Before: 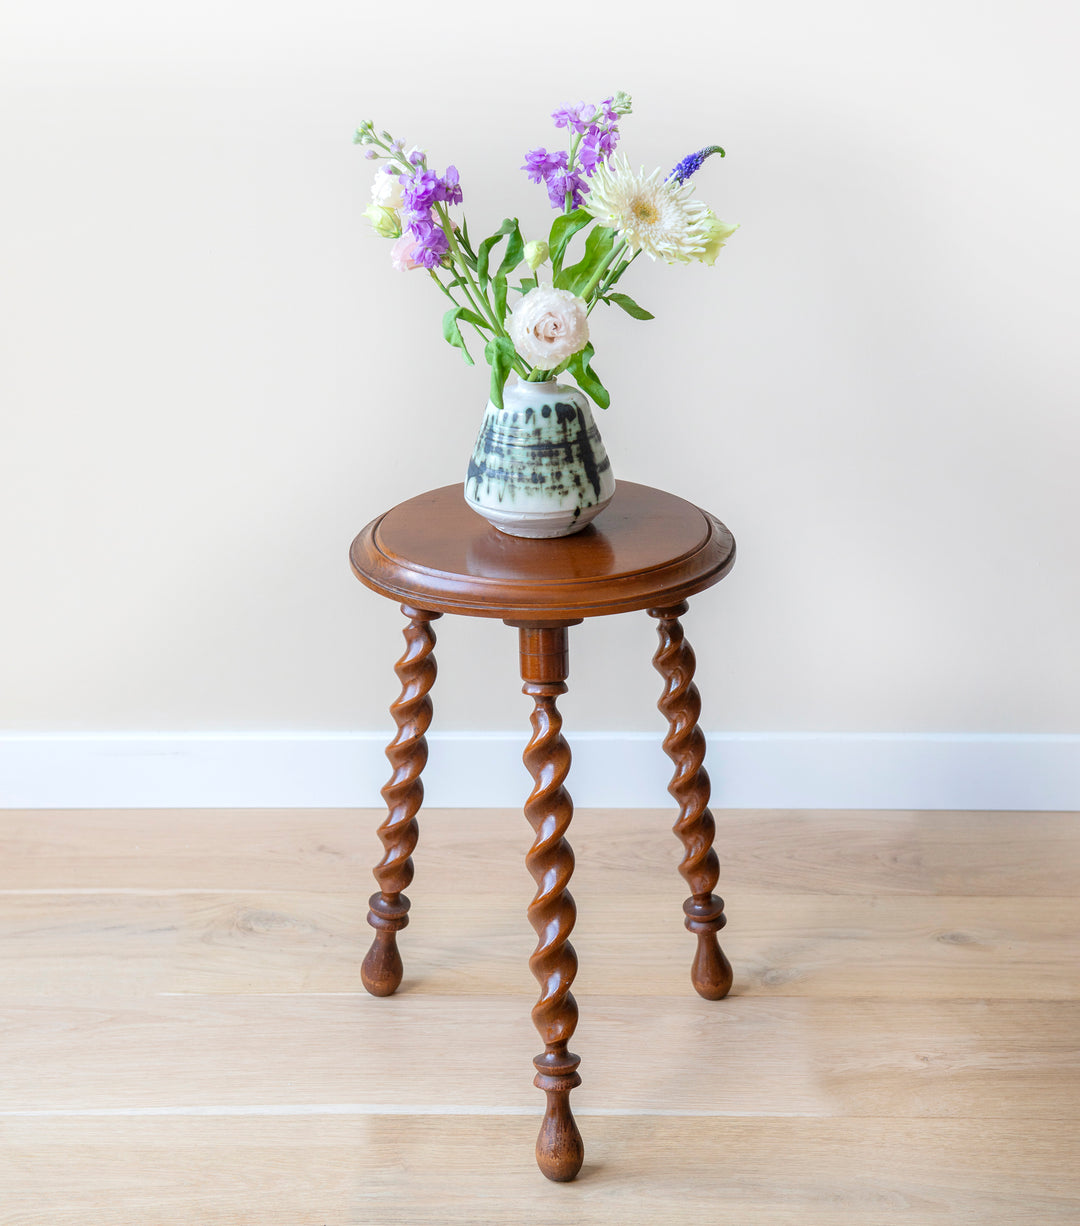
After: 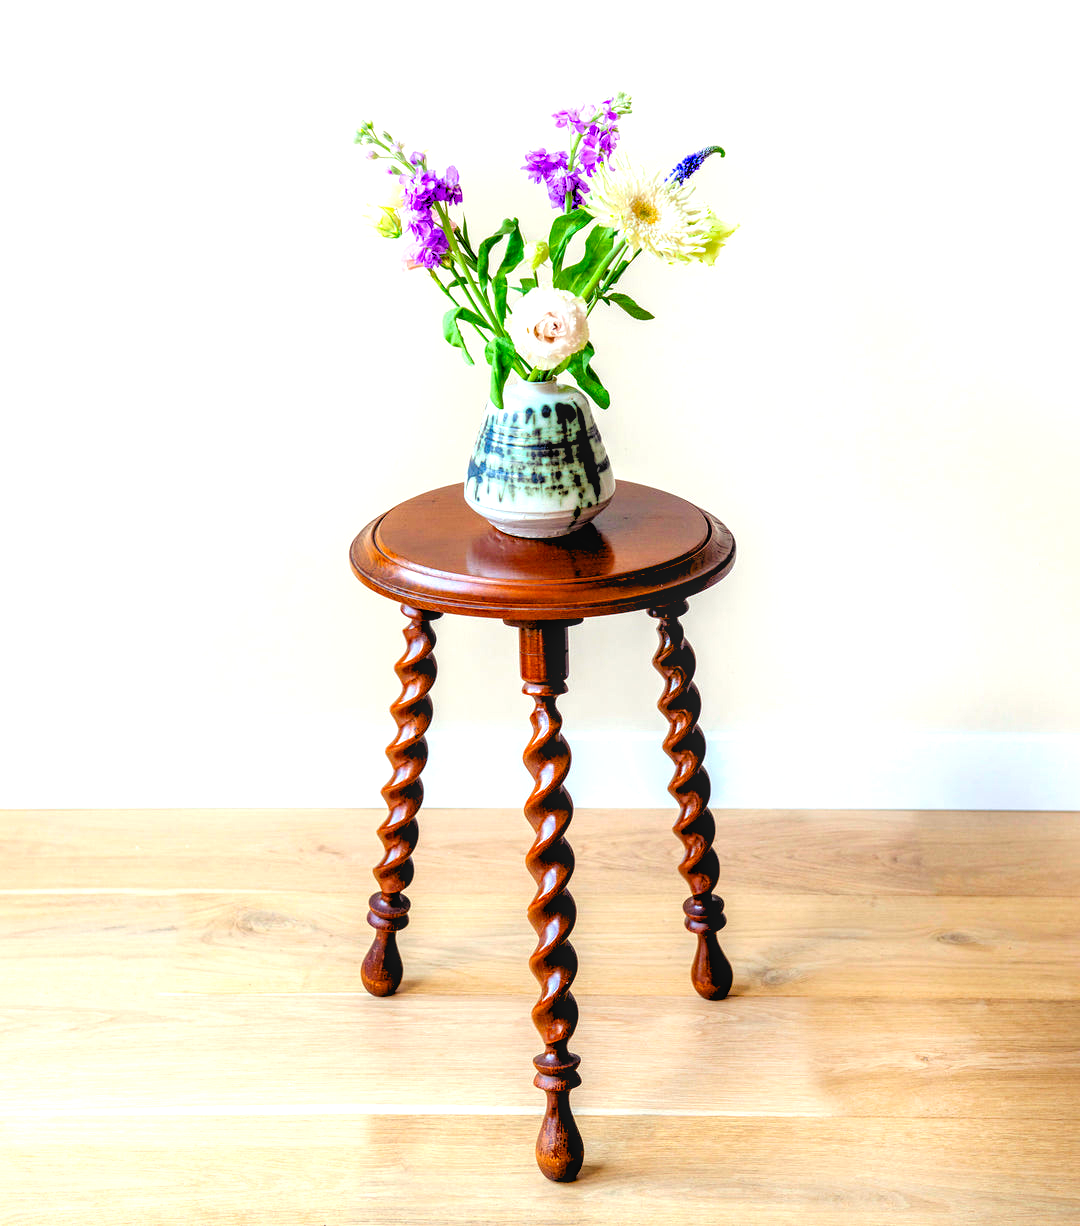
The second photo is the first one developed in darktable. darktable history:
rgb levels: levels [[0.034, 0.472, 0.904], [0, 0.5, 1], [0, 0.5, 1]]
contrast brightness saturation: saturation 0.5
color balance rgb: shadows lift › luminance -21.66%, shadows lift › chroma 6.57%, shadows lift › hue 270°, power › chroma 0.68%, power › hue 60°, highlights gain › luminance 6.08%, highlights gain › chroma 1.33%, highlights gain › hue 90°, global offset › luminance -0.87%, perceptual saturation grading › global saturation 26.86%, perceptual saturation grading › highlights -28.39%, perceptual saturation grading › mid-tones 15.22%, perceptual saturation grading › shadows 33.98%, perceptual brilliance grading › highlights 10%, perceptual brilliance grading › mid-tones 5%
local contrast: on, module defaults
